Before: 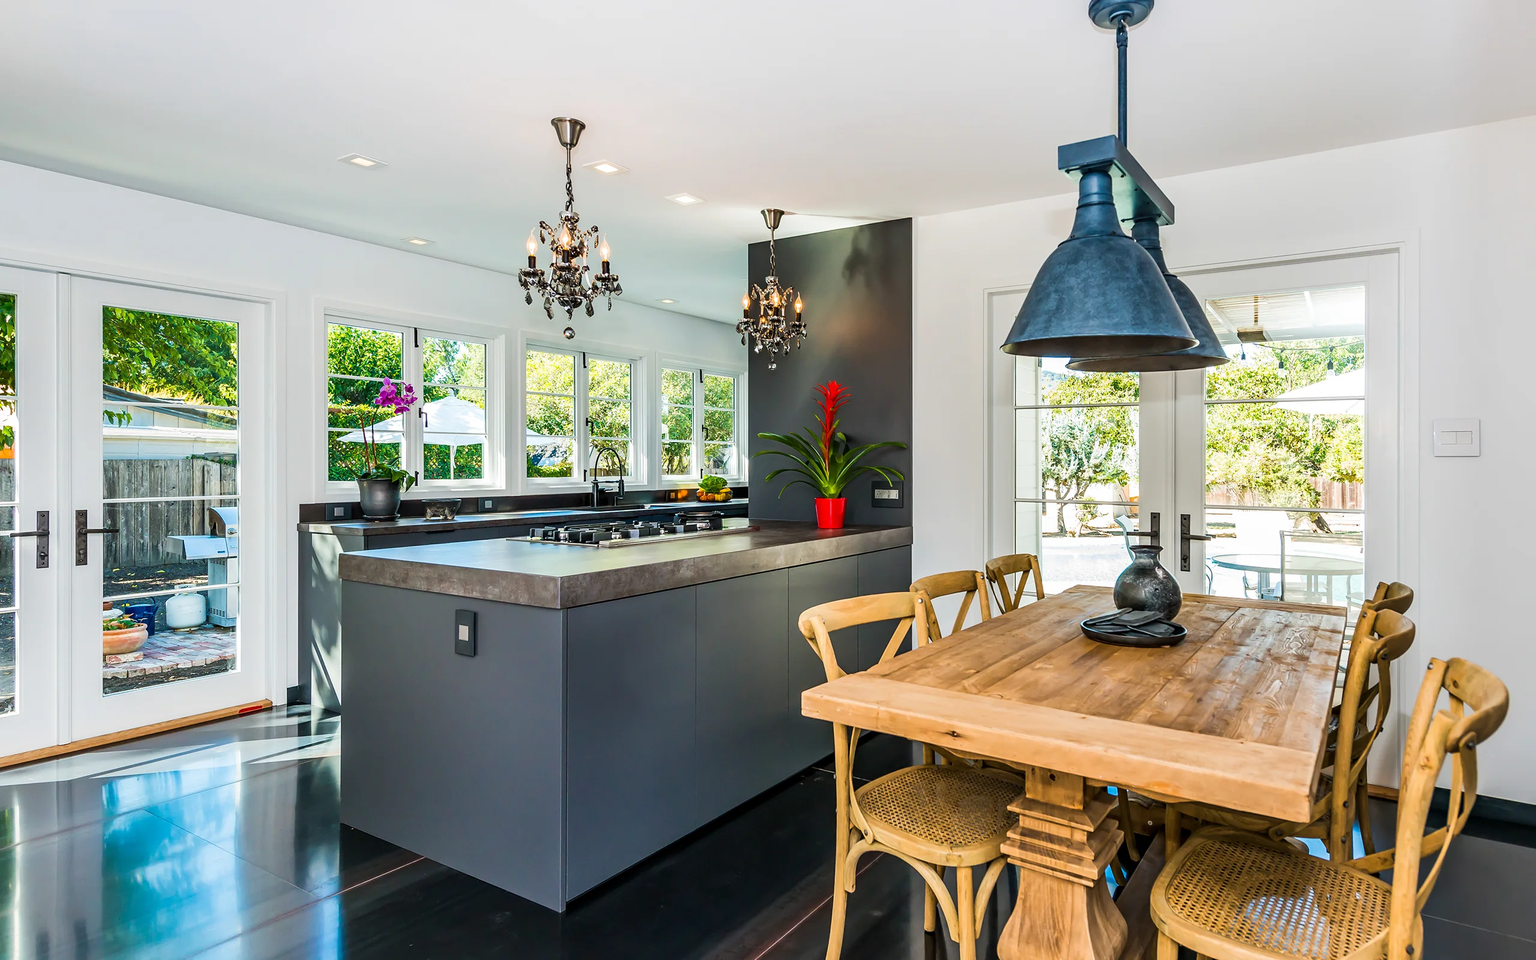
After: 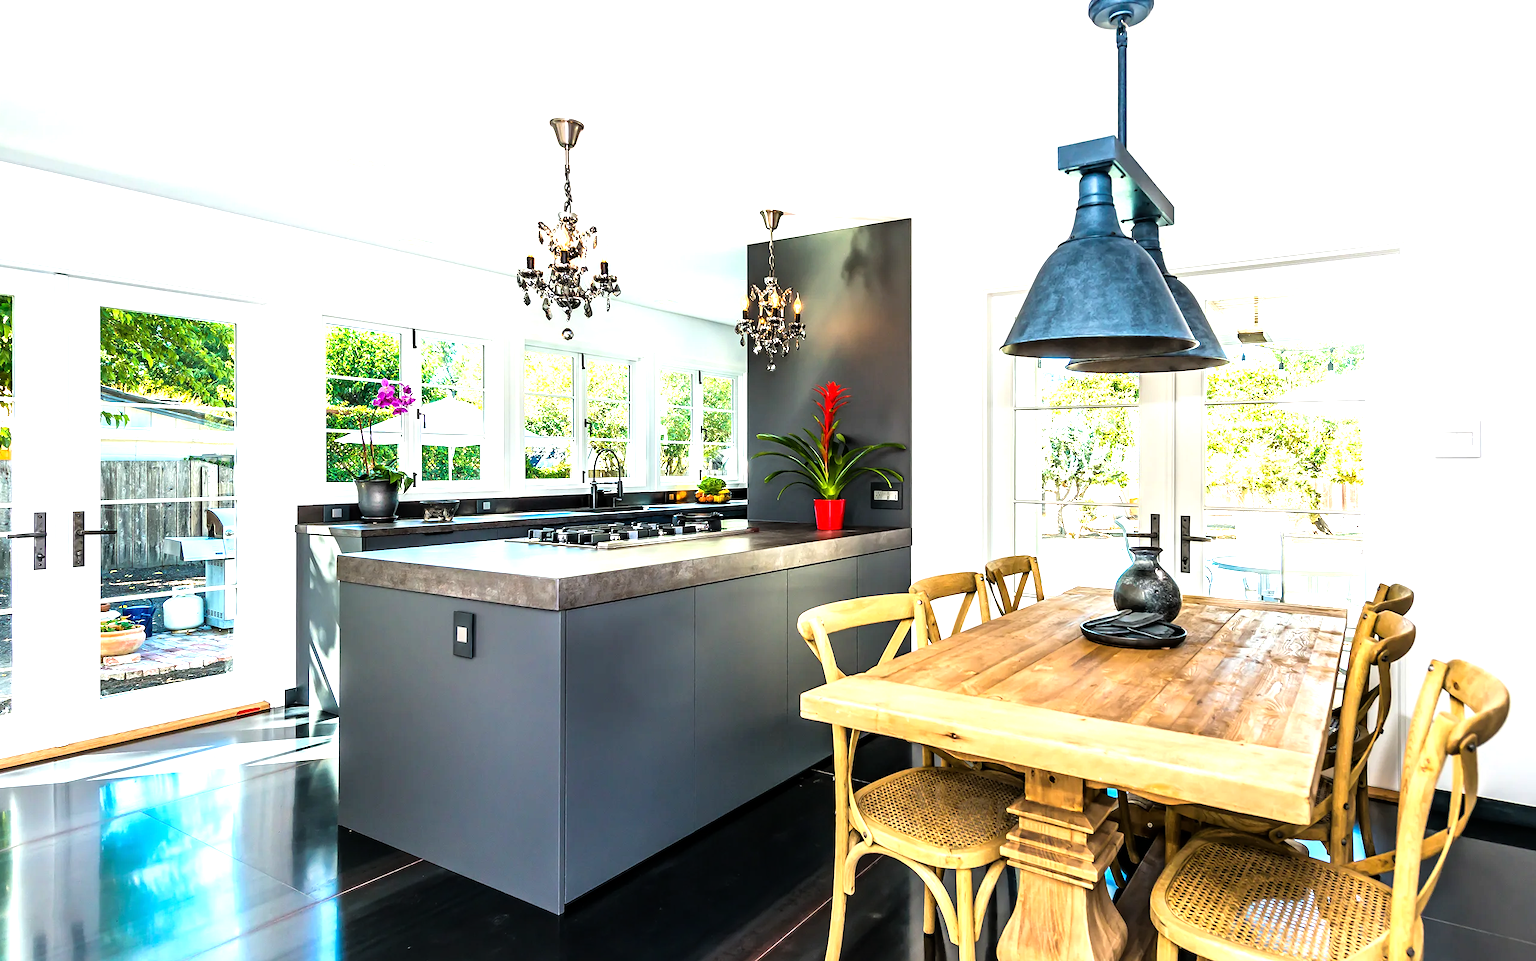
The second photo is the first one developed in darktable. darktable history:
tone equalizer: -8 EV -1.08 EV, -7 EV -1.03 EV, -6 EV -0.849 EV, -5 EV -0.59 EV, -3 EV 0.55 EV, -2 EV 0.868 EV, -1 EV 1 EV, +0 EV 1.06 EV
crop and rotate: left 0.197%, bottom 0.012%
